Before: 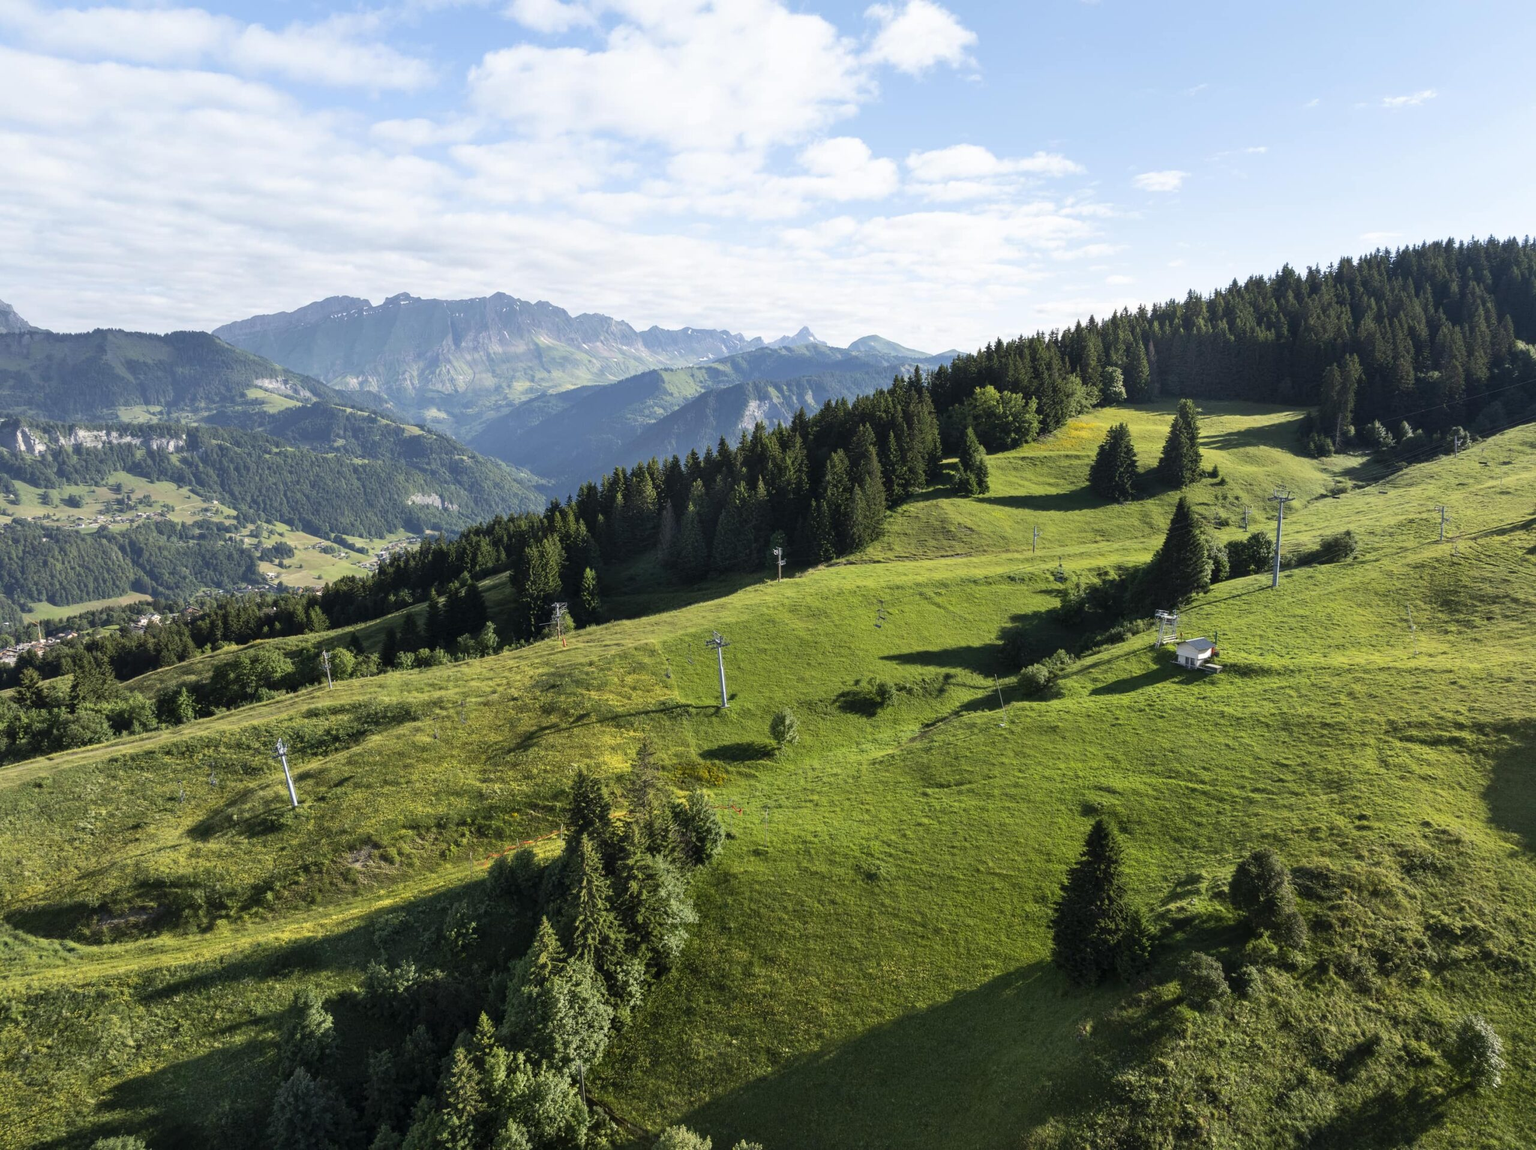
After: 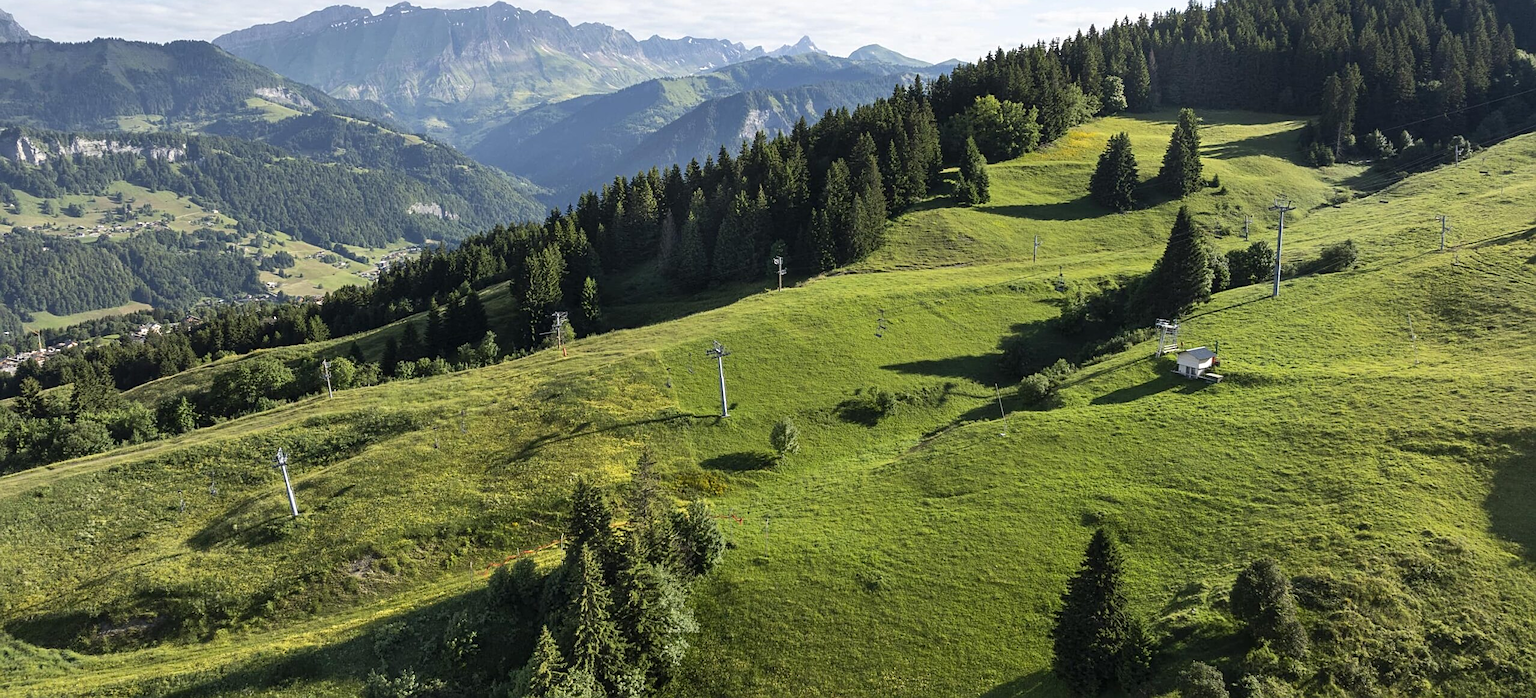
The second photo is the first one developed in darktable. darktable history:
sharpen: on, module defaults
crop and rotate: top 25.357%, bottom 13.942%
